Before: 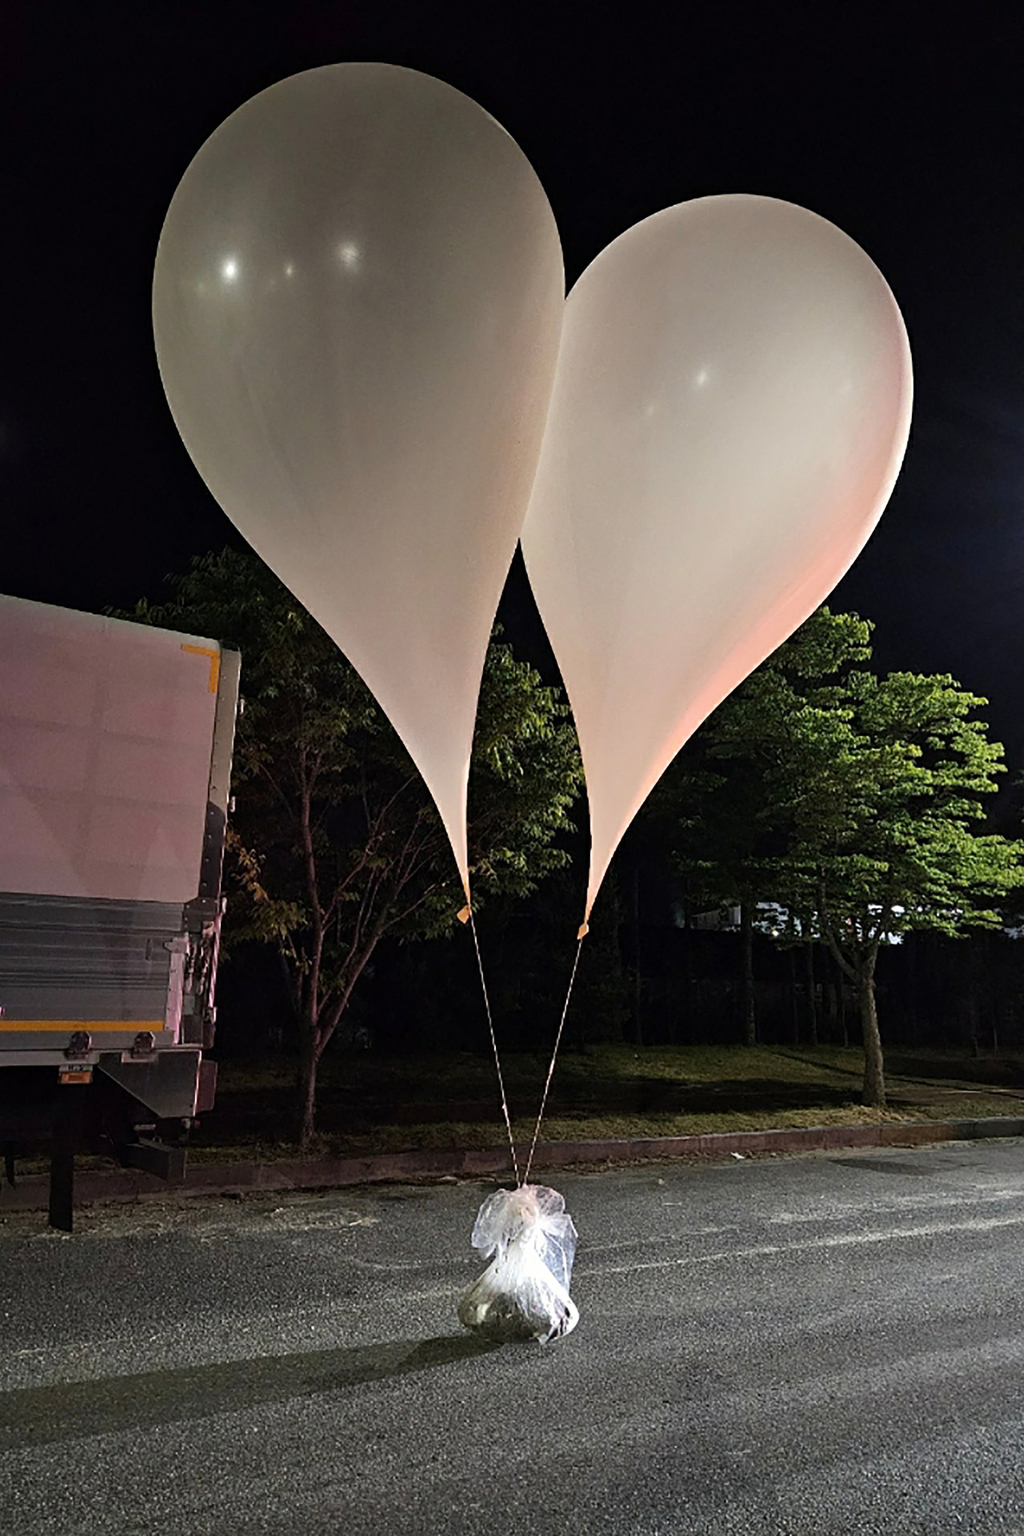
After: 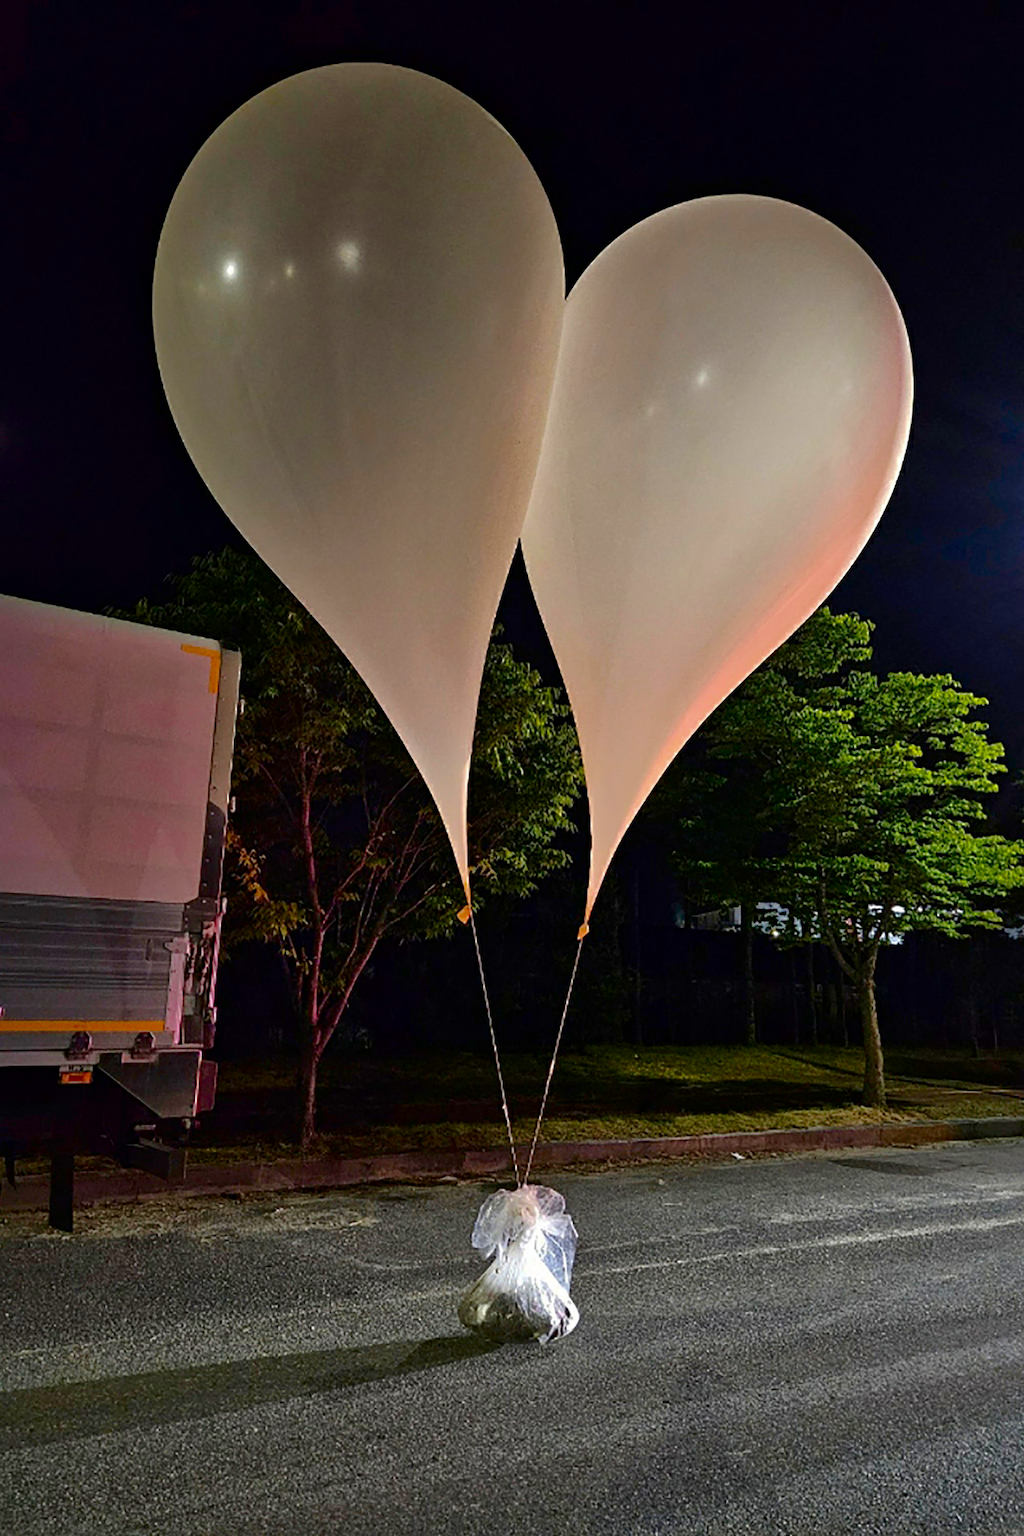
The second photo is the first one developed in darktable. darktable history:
color balance rgb: perceptual saturation grading › global saturation 30.641%
contrast brightness saturation: contrast 0.069, brightness -0.139, saturation 0.108
shadows and highlights: on, module defaults
